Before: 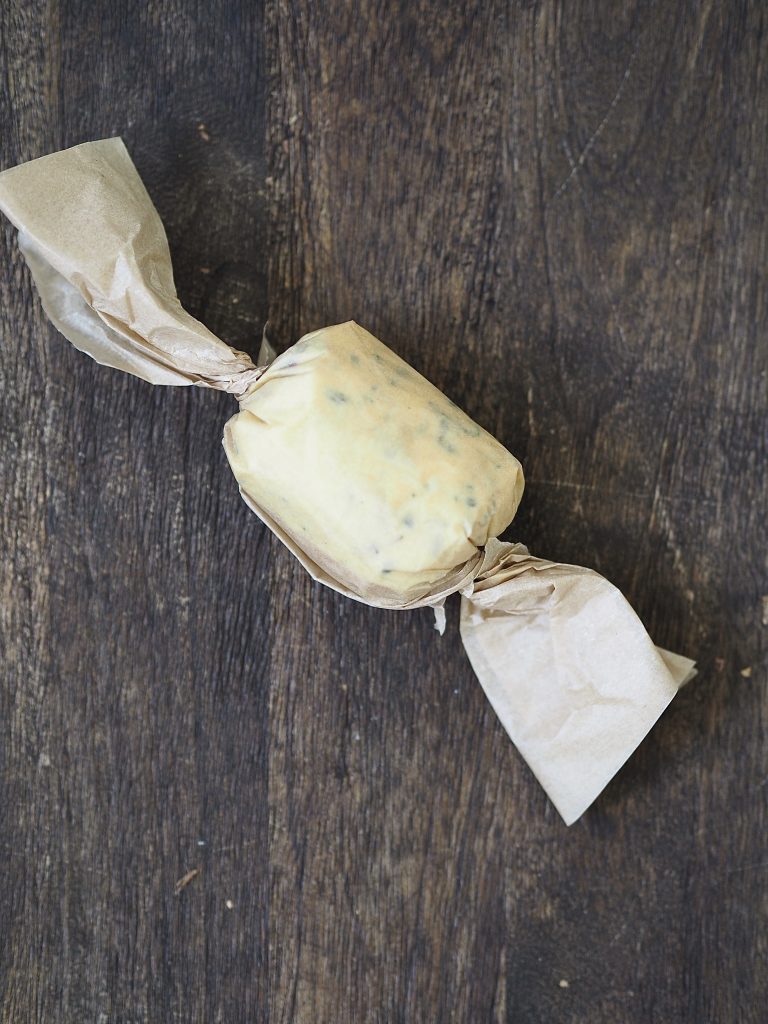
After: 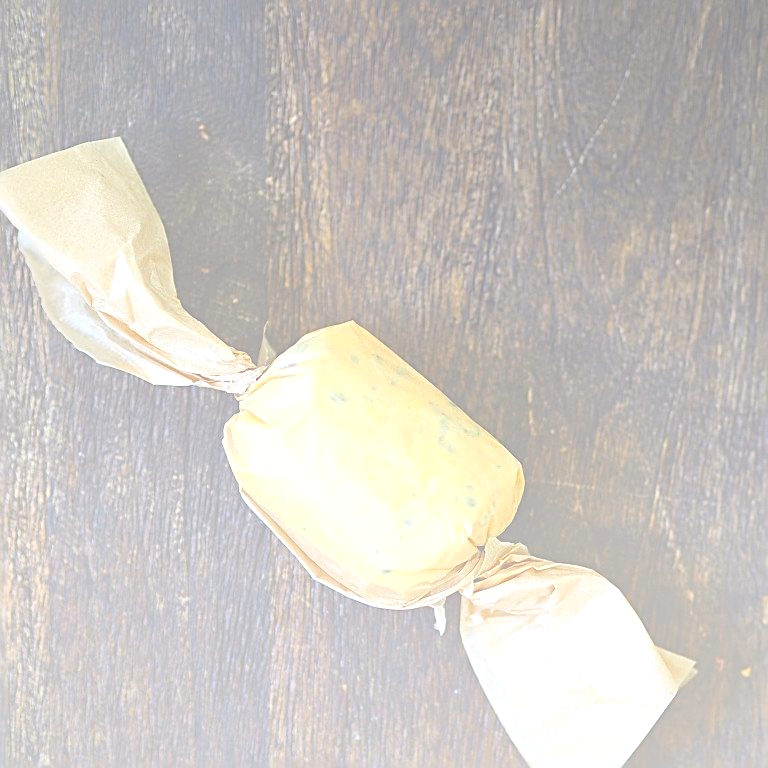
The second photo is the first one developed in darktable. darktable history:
bloom: size 70%, threshold 25%, strength 70%
crop: bottom 24.967%
sharpen: radius 2.531, amount 0.628
tone equalizer: -8 EV -0.75 EV, -7 EV -0.7 EV, -6 EV -0.6 EV, -5 EV -0.4 EV, -3 EV 0.4 EV, -2 EV 0.6 EV, -1 EV 0.7 EV, +0 EV 0.75 EV, edges refinement/feathering 500, mask exposure compensation -1.57 EV, preserve details no
